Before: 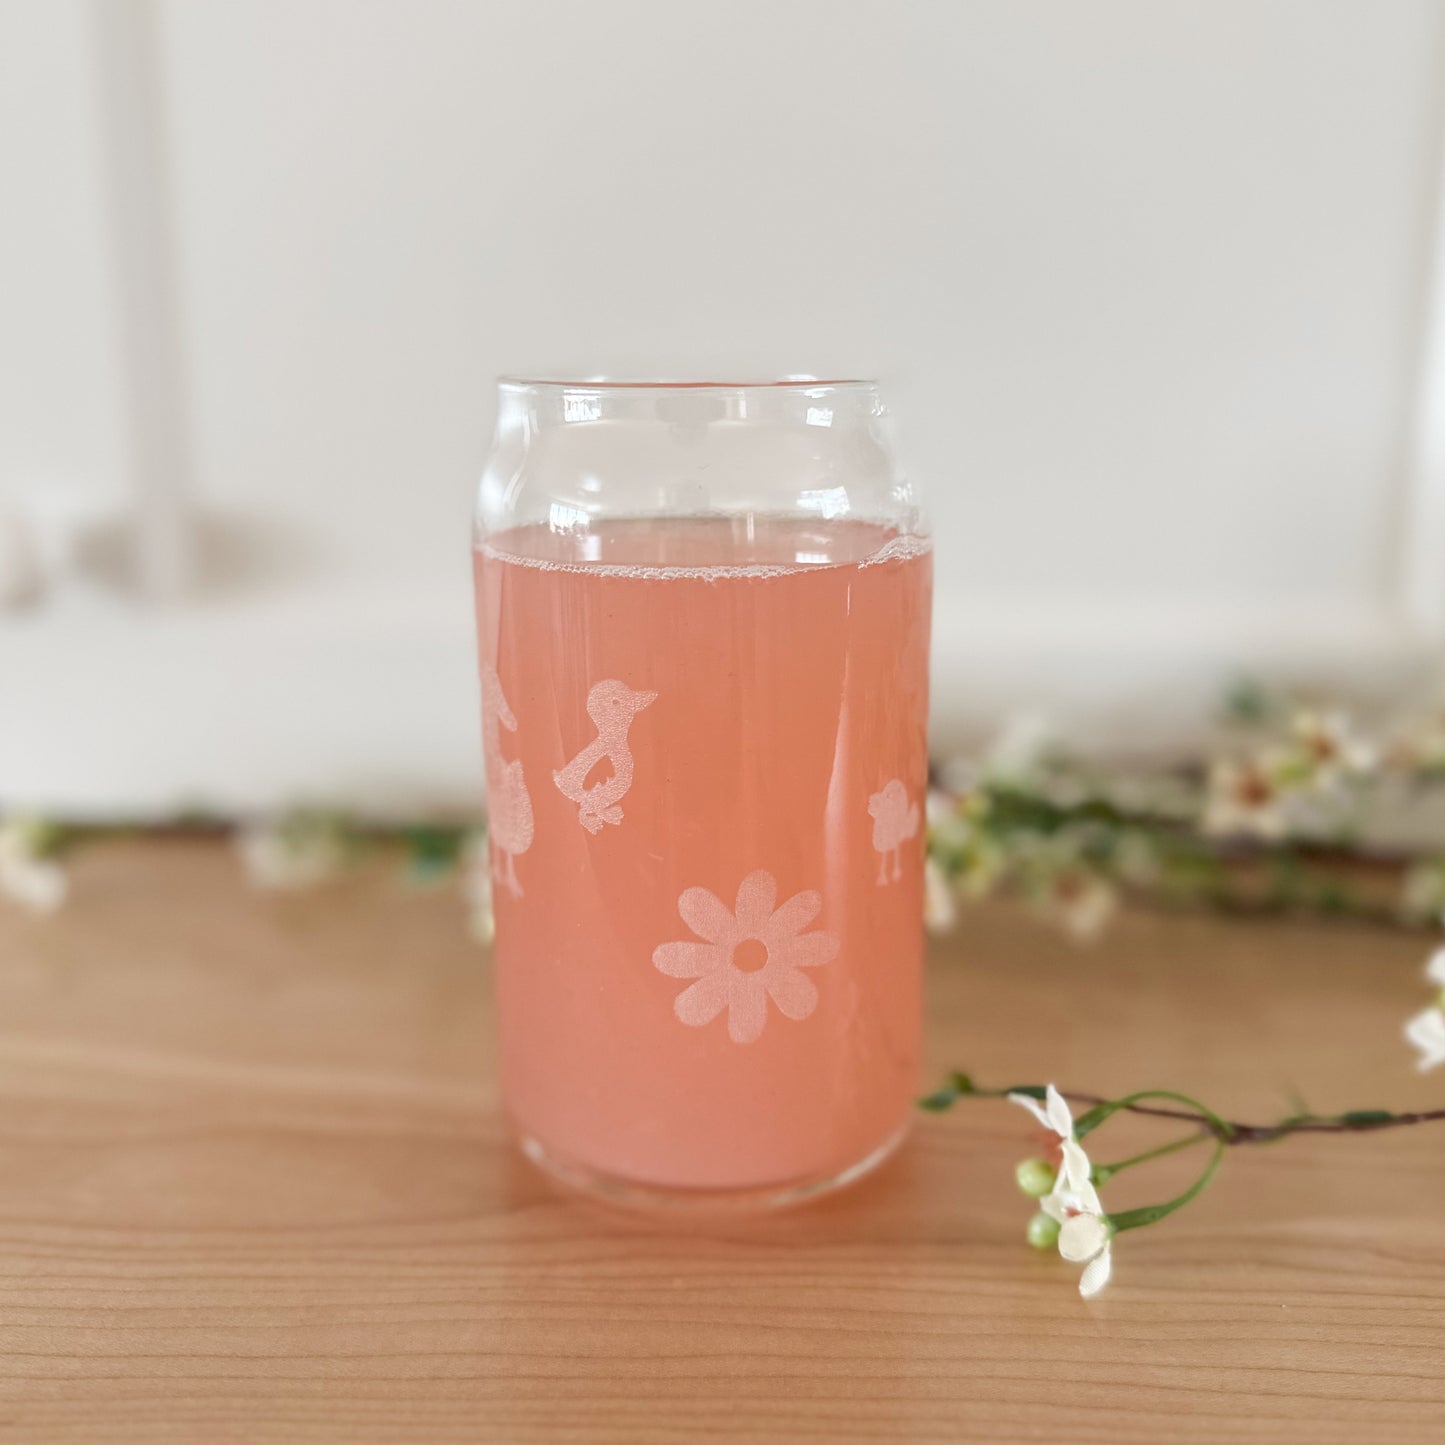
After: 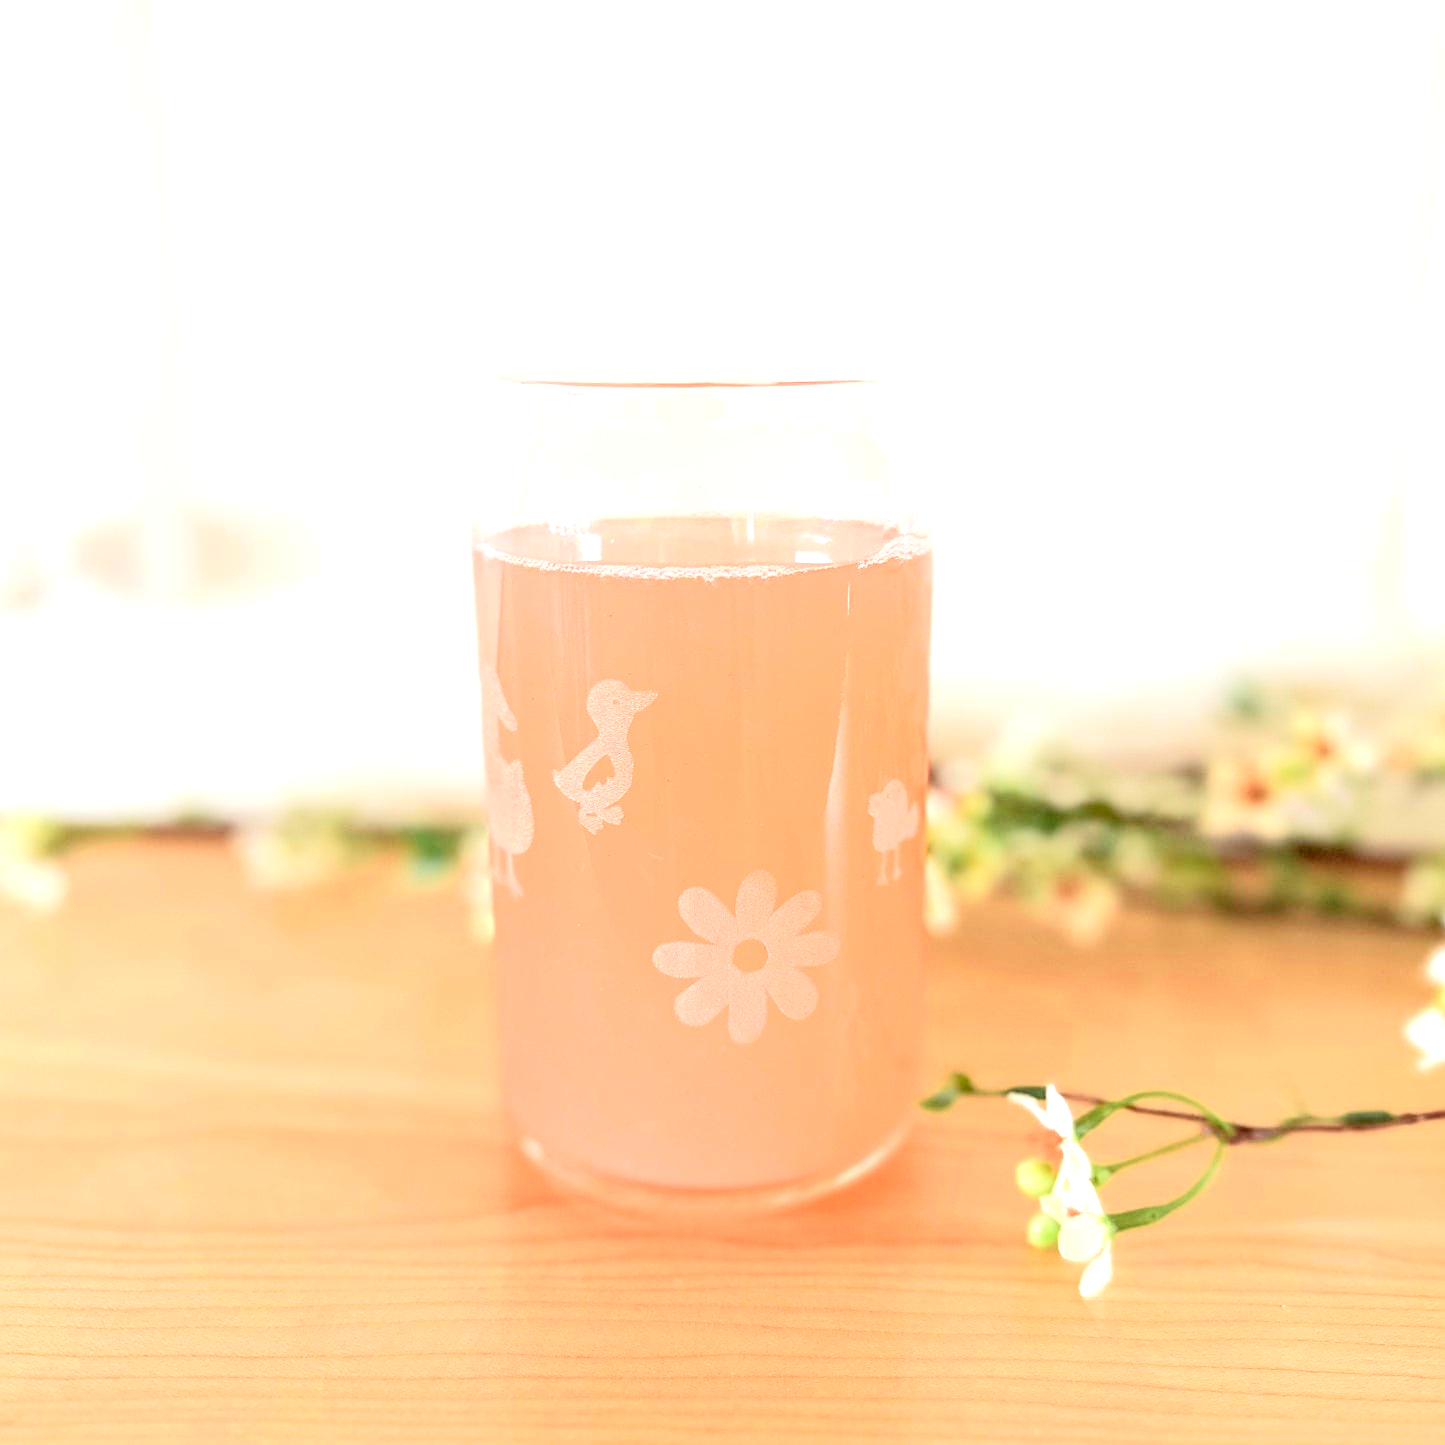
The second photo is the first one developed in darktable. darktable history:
exposure: black level correction 0, exposure 1.107 EV, compensate highlight preservation false
tone curve: curves: ch0 [(0, 0.014) (0.17, 0.099) (0.392, 0.438) (0.725, 0.828) (0.872, 0.918) (1, 0.981)]; ch1 [(0, 0) (0.402, 0.36) (0.489, 0.491) (0.5, 0.503) (0.515, 0.52) (0.545, 0.572) (0.615, 0.662) (0.701, 0.725) (1, 1)]; ch2 [(0, 0) (0.42, 0.458) (0.485, 0.499) (0.503, 0.503) (0.531, 0.542) (0.561, 0.594) (0.644, 0.694) (0.717, 0.753) (1, 0.991)], color space Lab, independent channels, preserve colors none
sharpen: on, module defaults
